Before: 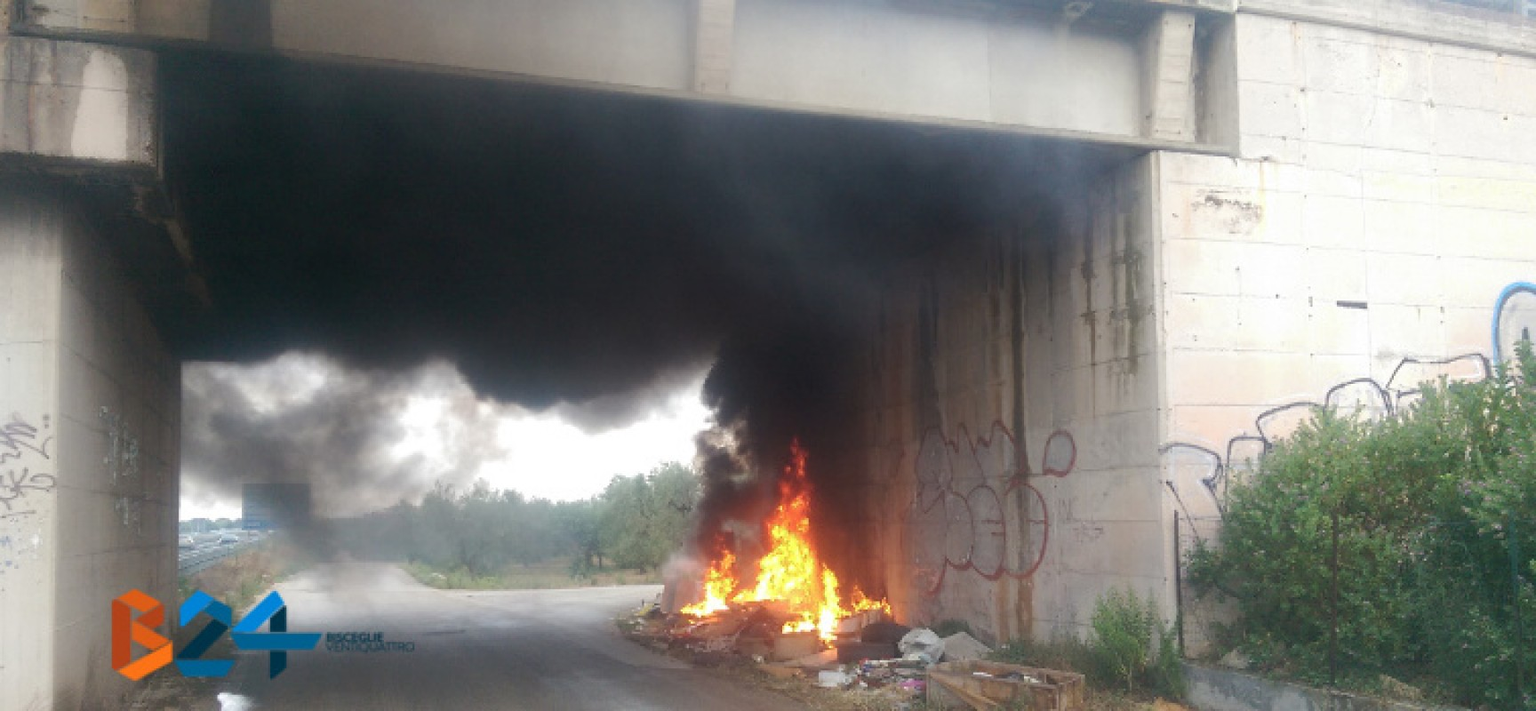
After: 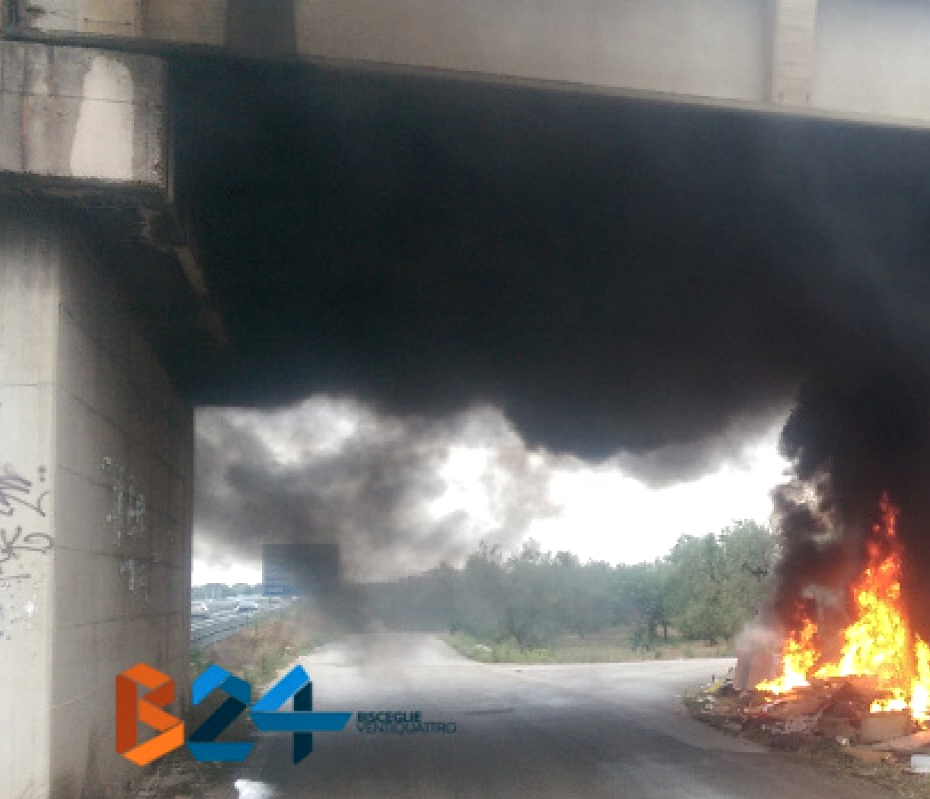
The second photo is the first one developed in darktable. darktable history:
local contrast: detail 130%
crop: left 0.587%, right 45.588%, bottom 0.086%
